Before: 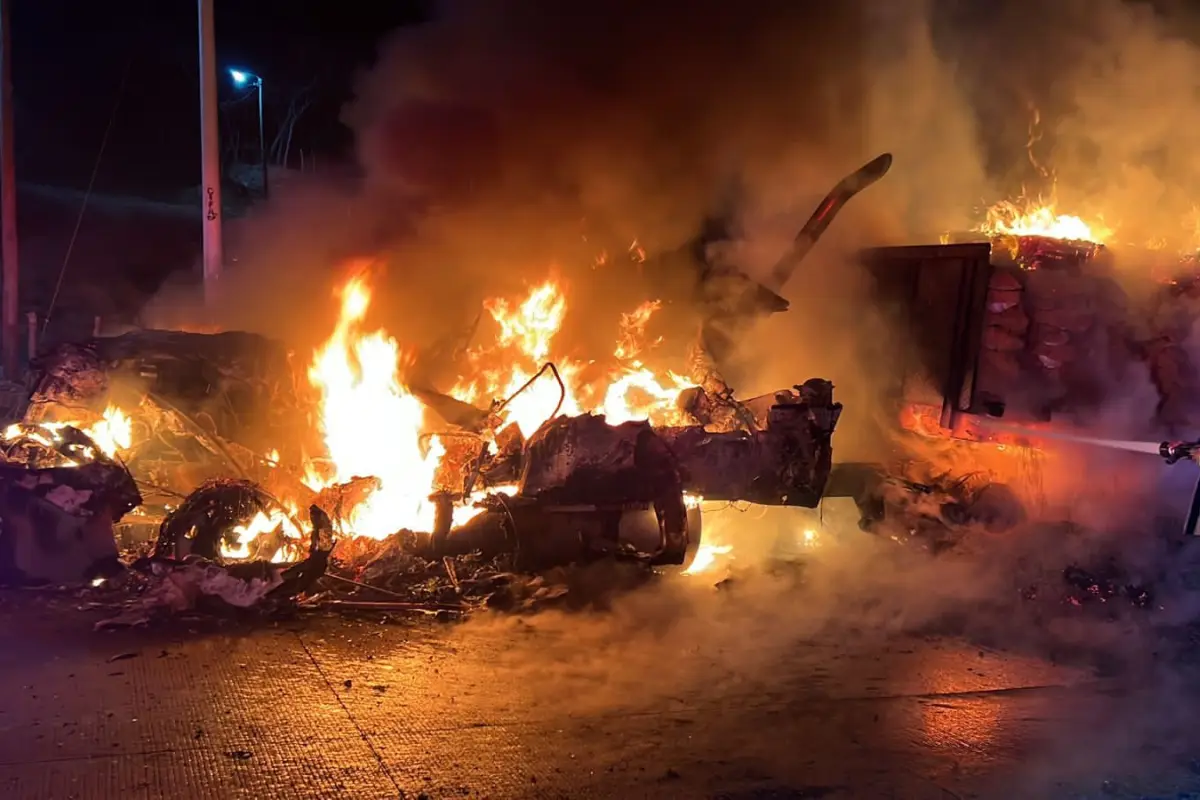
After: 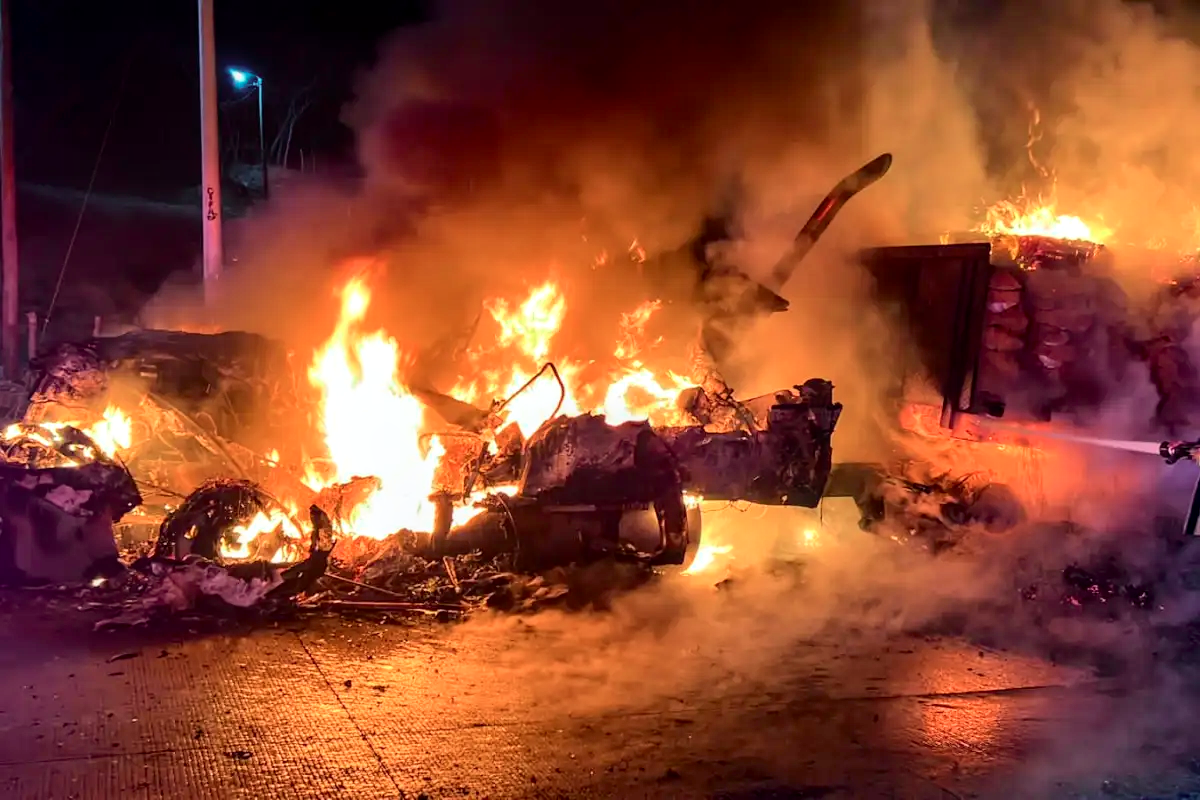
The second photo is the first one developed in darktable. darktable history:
tone curve: curves: ch0 [(0, 0) (0.051, 0.047) (0.102, 0.099) (0.228, 0.275) (0.432, 0.535) (0.695, 0.778) (0.908, 0.946) (1, 1)]; ch1 [(0, 0) (0.339, 0.298) (0.402, 0.363) (0.453, 0.413) (0.485, 0.469) (0.494, 0.493) (0.504, 0.501) (0.525, 0.534) (0.563, 0.595) (0.597, 0.638) (1, 1)]; ch2 [(0, 0) (0.48, 0.48) (0.504, 0.5) (0.539, 0.554) (0.59, 0.63) (0.642, 0.684) (0.824, 0.815) (1, 1)], color space Lab, independent channels, preserve colors none
local contrast: on, module defaults
